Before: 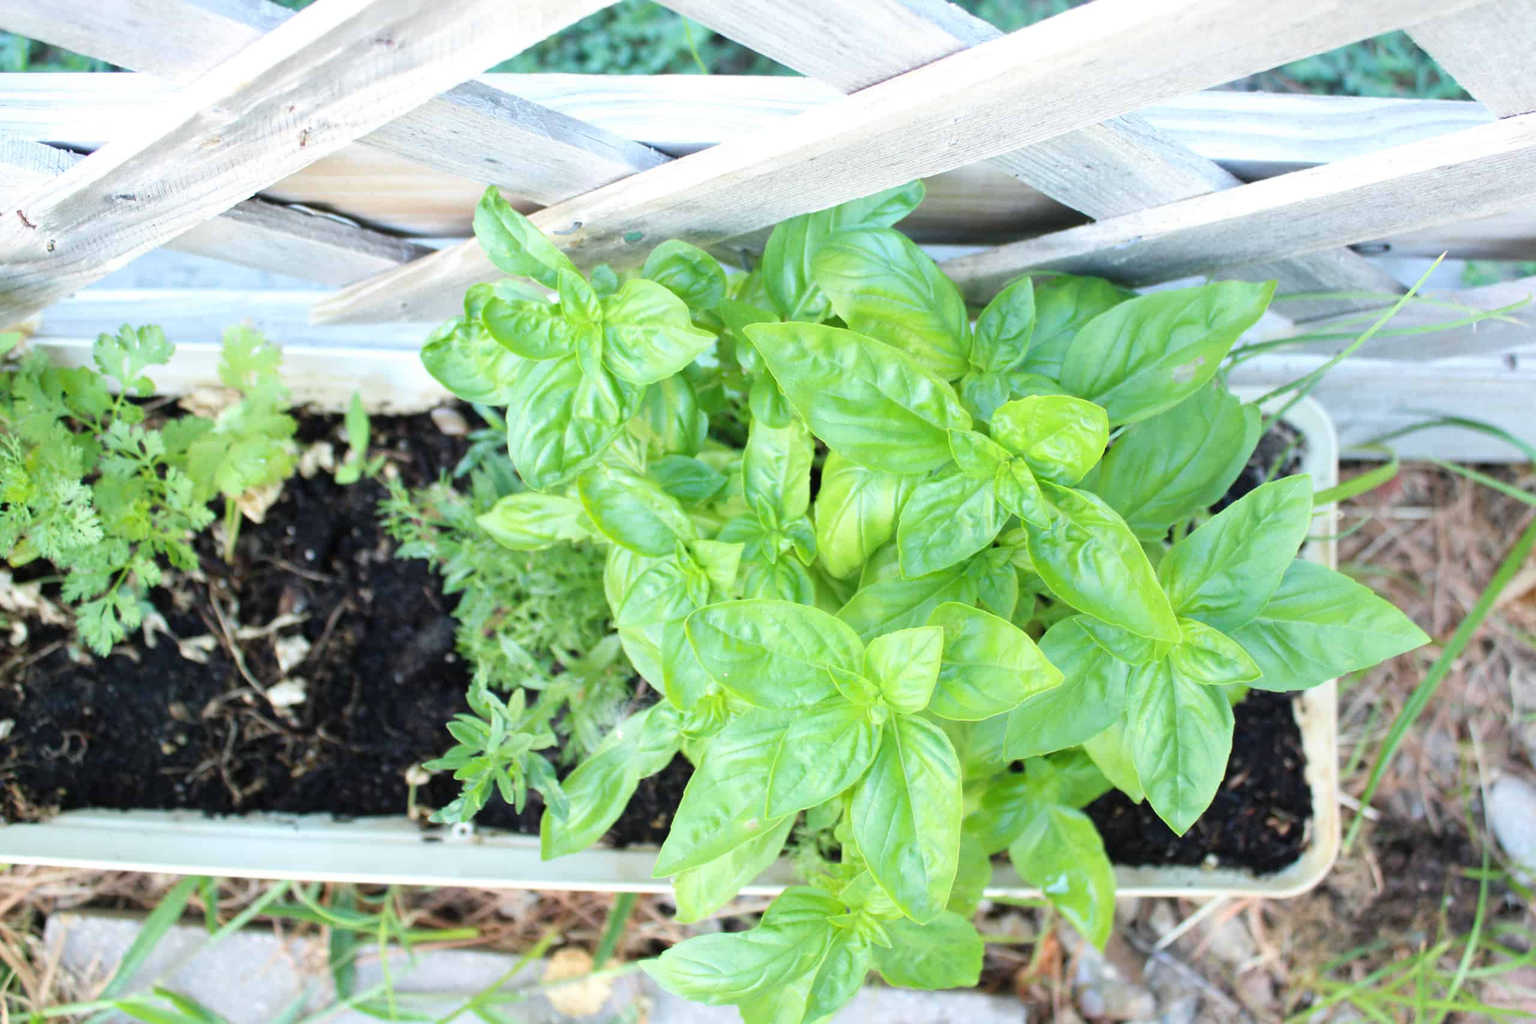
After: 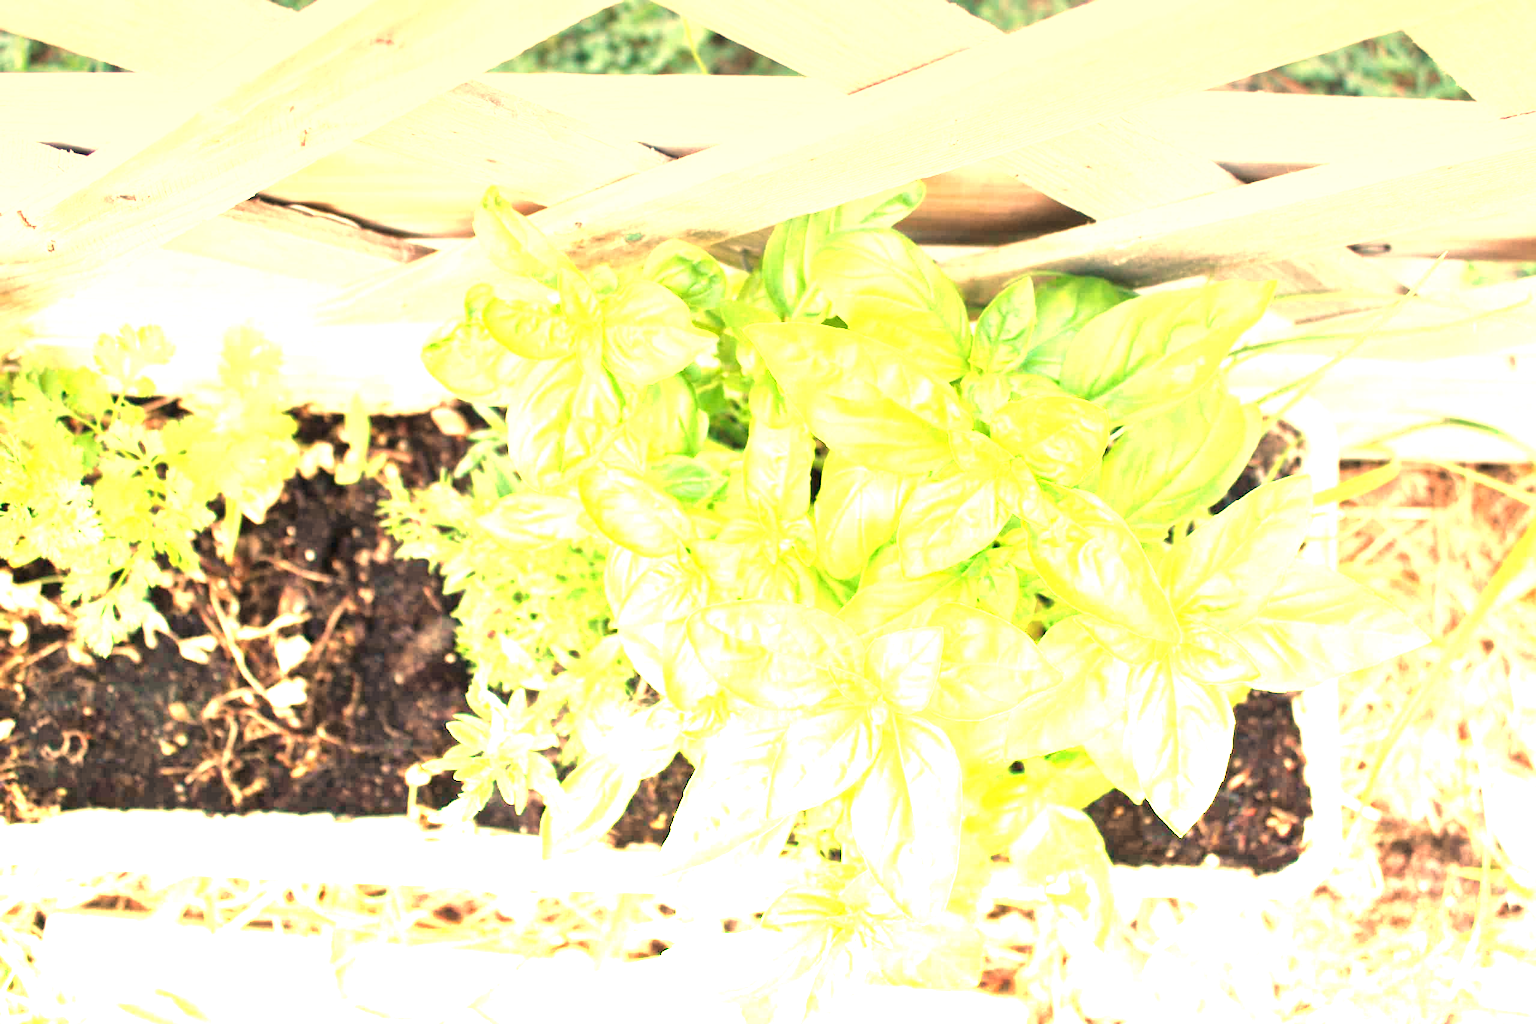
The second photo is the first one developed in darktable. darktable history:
exposure: exposure 0.6 EV, compensate highlight preservation false
local contrast: mode bilateral grid, contrast 20, coarseness 50, detail 120%, midtone range 0.2
graduated density: density -3.9 EV
white balance: red 1.467, blue 0.684
